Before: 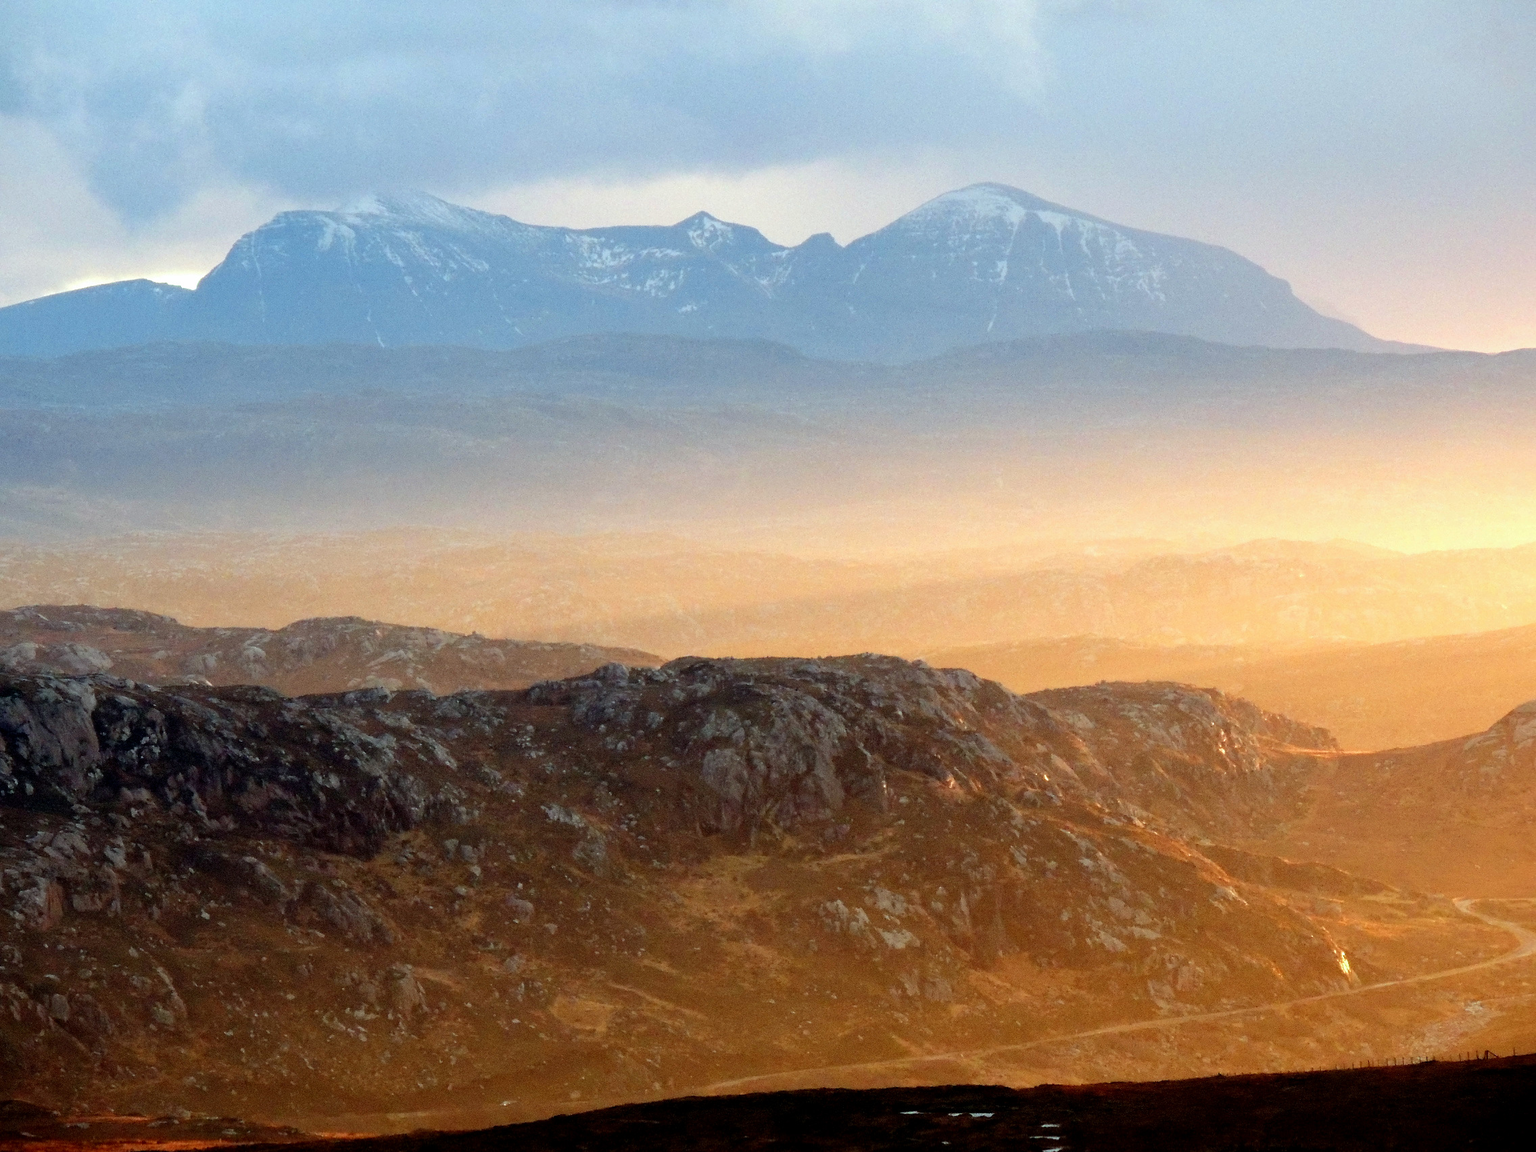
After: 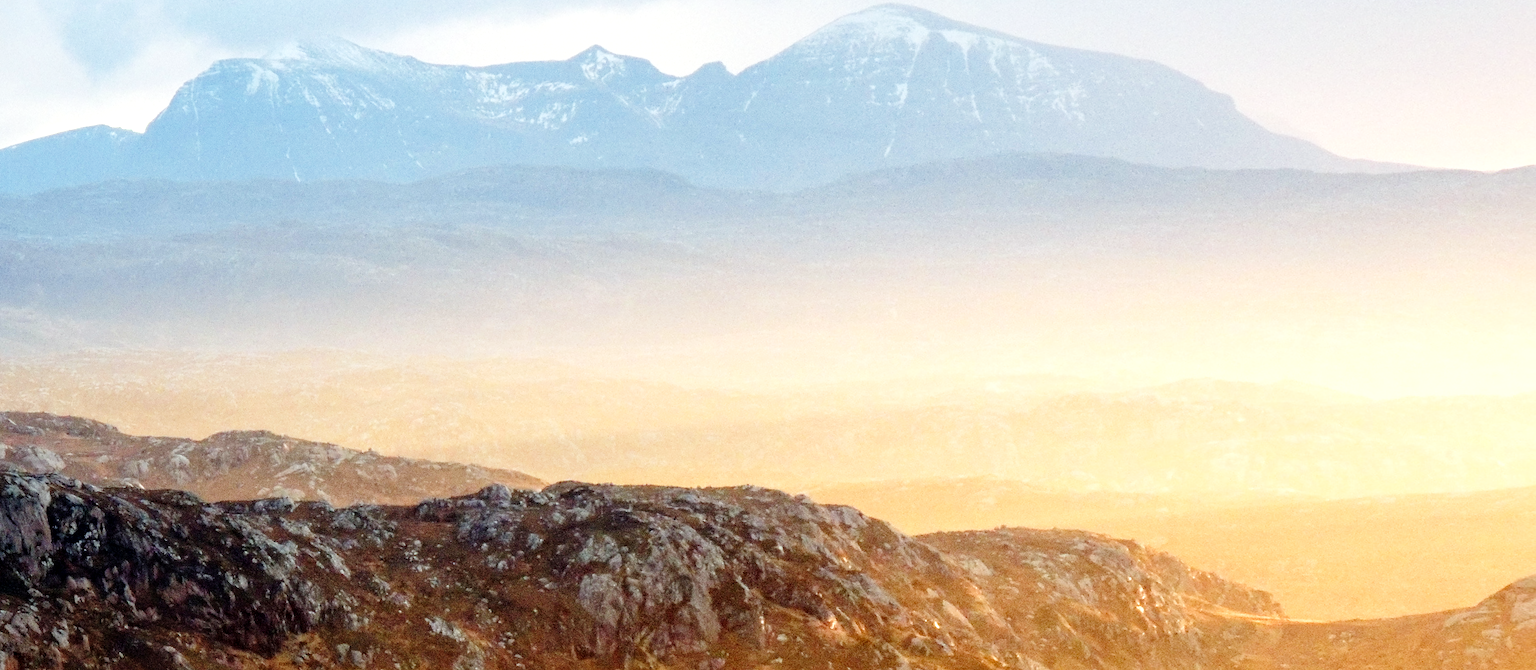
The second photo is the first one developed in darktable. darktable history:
base curve: curves: ch0 [(0, 0) (0.008, 0.007) (0.022, 0.029) (0.048, 0.089) (0.092, 0.197) (0.191, 0.399) (0.275, 0.534) (0.357, 0.65) (0.477, 0.78) (0.542, 0.833) (0.799, 0.973) (1, 1)], preserve colors none
rotate and perspective: rotation 1.69°, lens shift (vertical) -0.023, lens shift (horizontal) -0.291, crop left 0.025, crop right 0.988, crop top 0.092, crop bottom 0.842
crop: top 11.166%, bottom 22.168%
local contrast: on, module defaults
